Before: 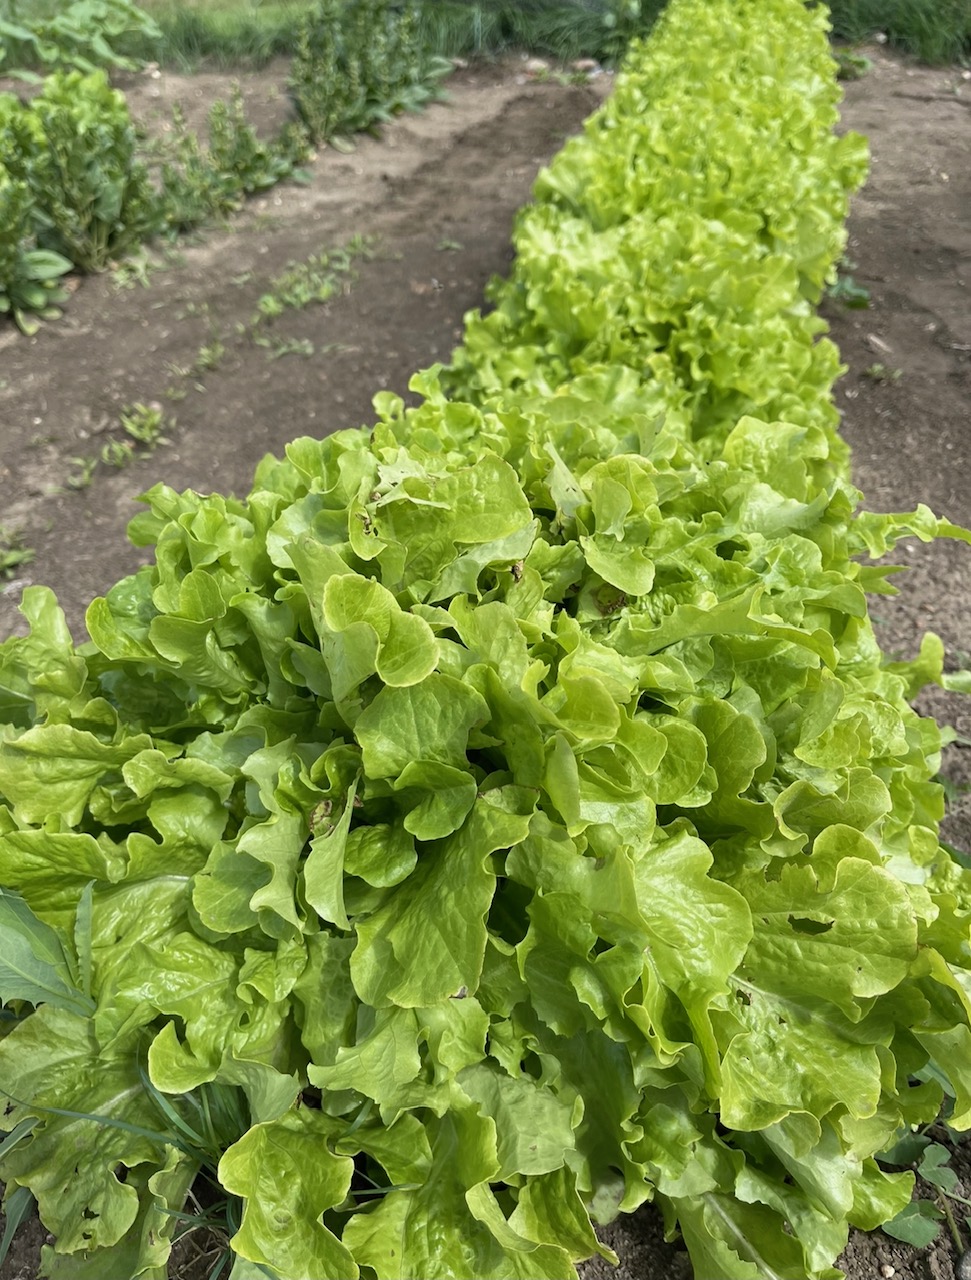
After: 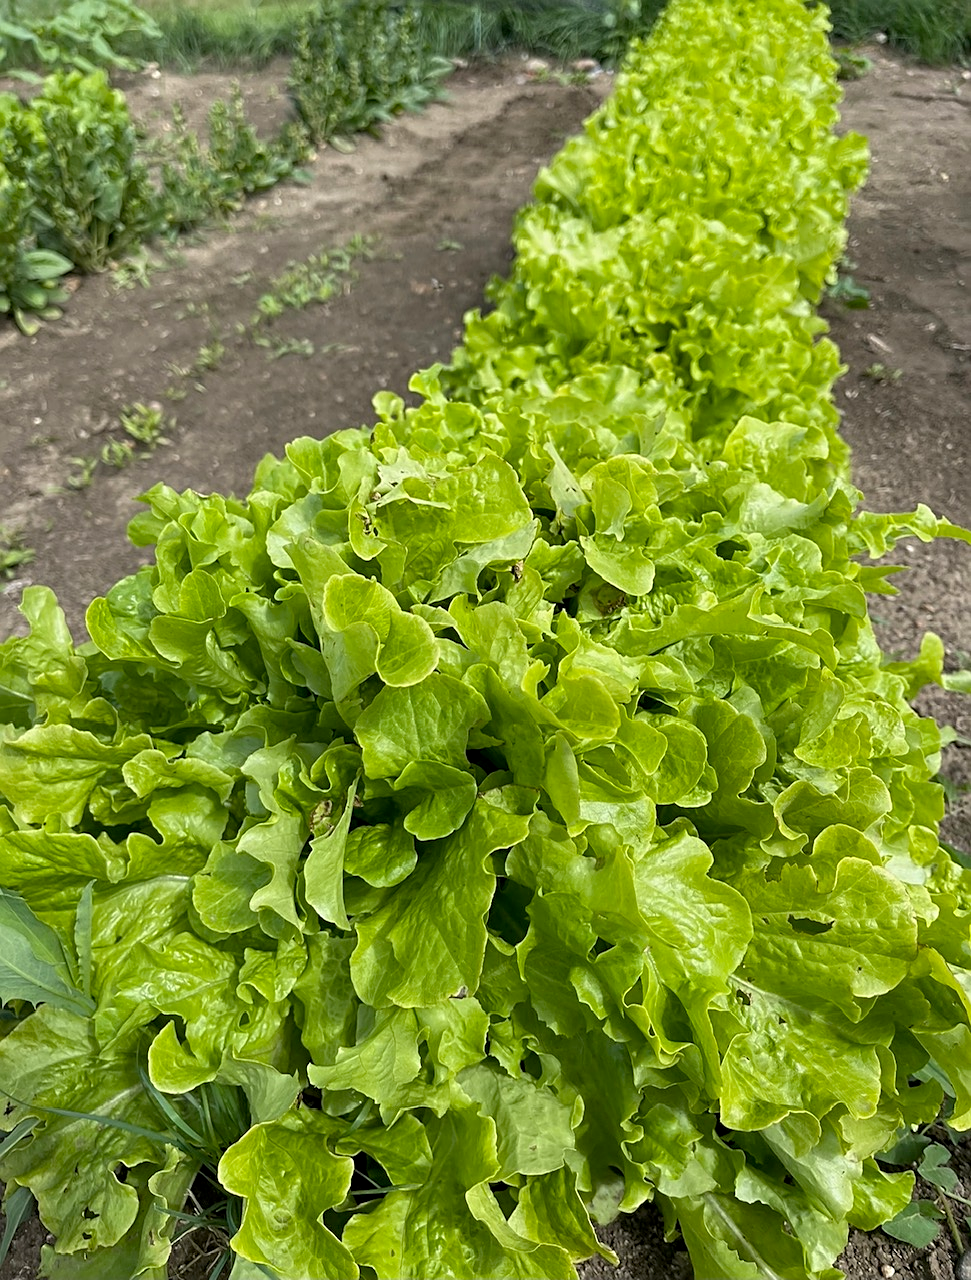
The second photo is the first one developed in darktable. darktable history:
color balance rgb: perceptual saturation grading › global saturation 10%, global vibrance 10%
sharpen: on, module defaults
